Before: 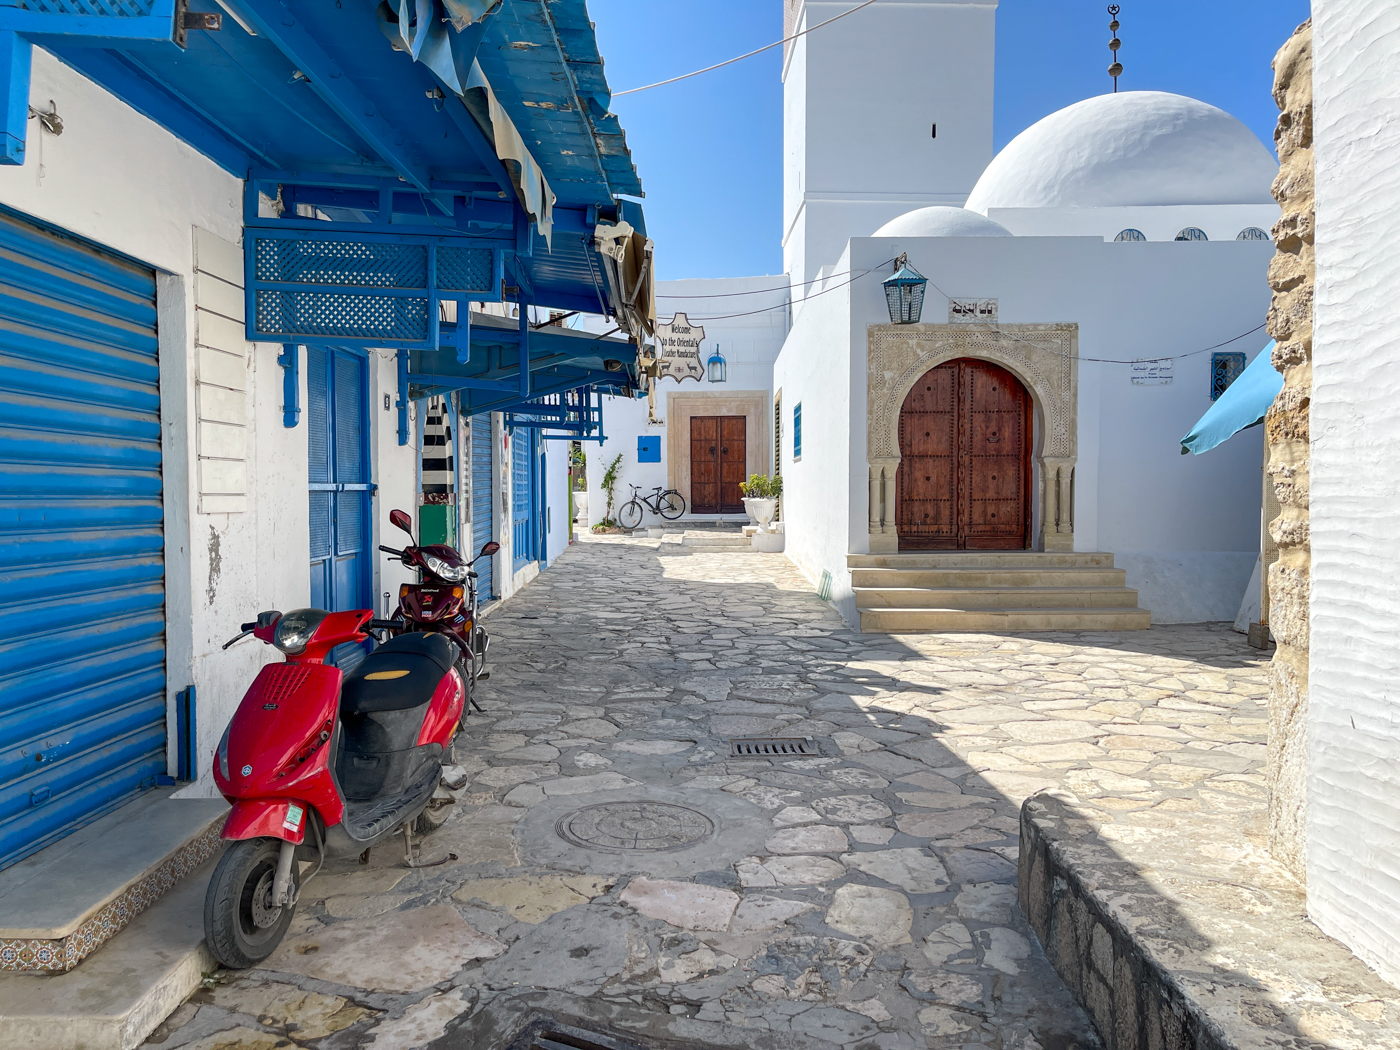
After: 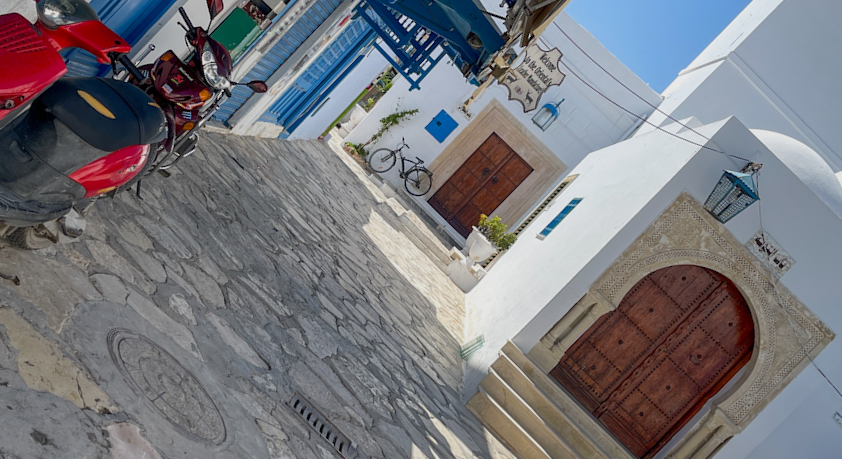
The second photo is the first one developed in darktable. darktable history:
crop and rotate: angle -44.34°, top 16.238%, right 0.865%, bottom 11.645%
tone equalizer: -8 EV 0.28 EV, -7 EV 0.456 EV, -6 EV 0.412 EV, -5 EV 0.279 EV, -3 EV -0.259 EV, -2 EV -0.422 EV, -1 EV -0.418 EV, +0 EV -0.254 EV, luminance estimator HSV value / RGB max
